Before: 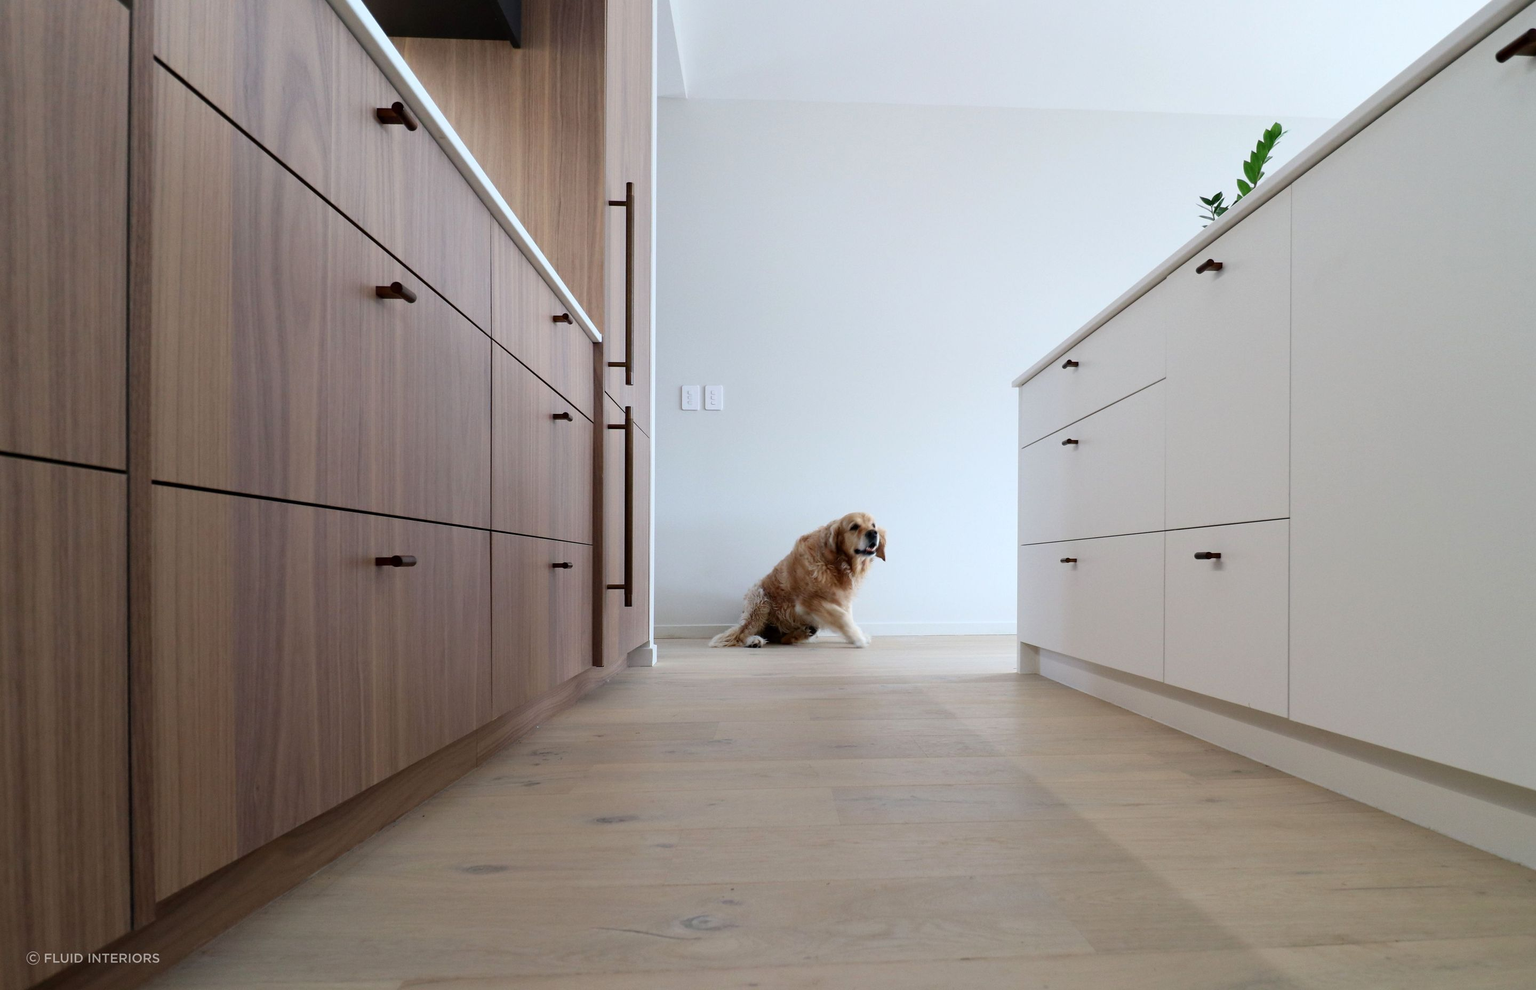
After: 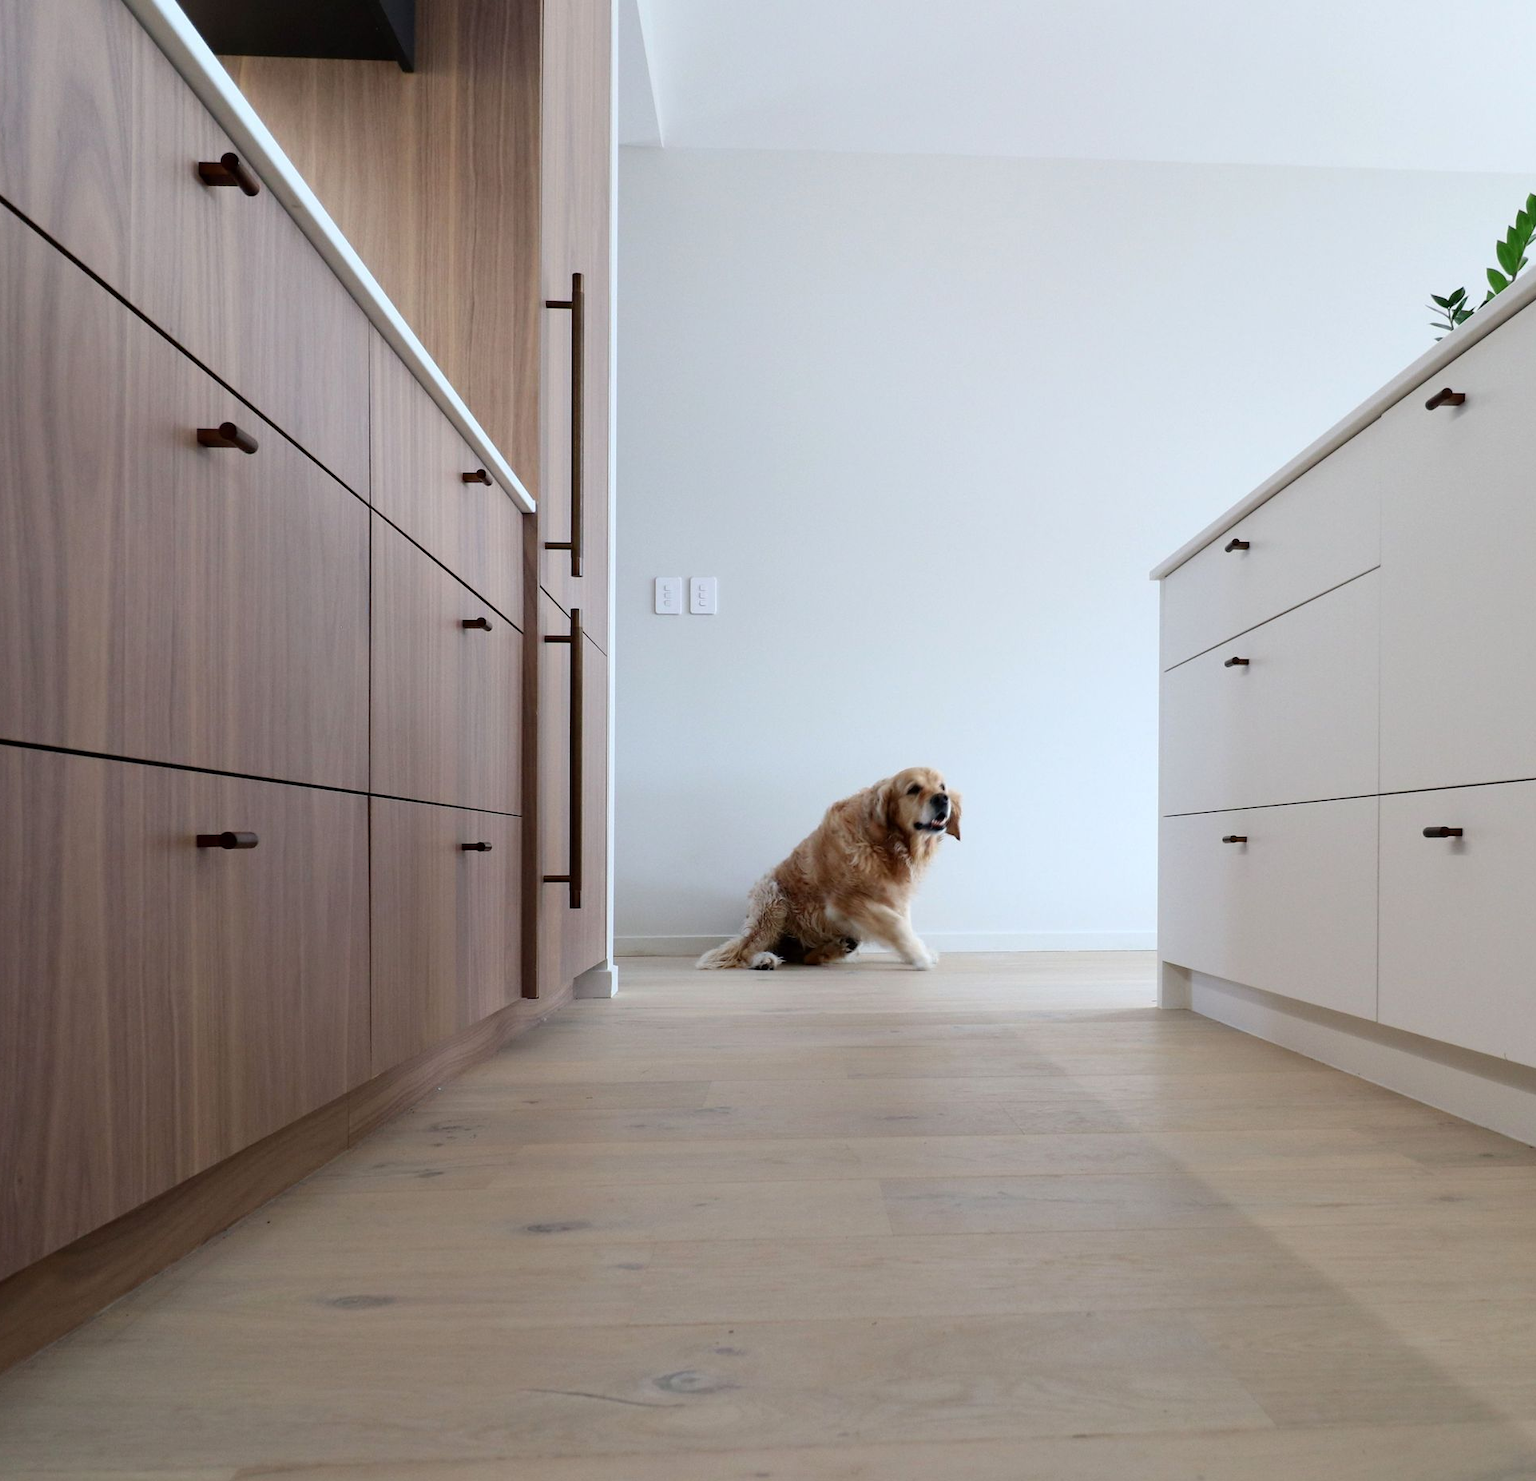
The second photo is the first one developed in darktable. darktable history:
crop and rotate: left 15.936%, right 17.274%
